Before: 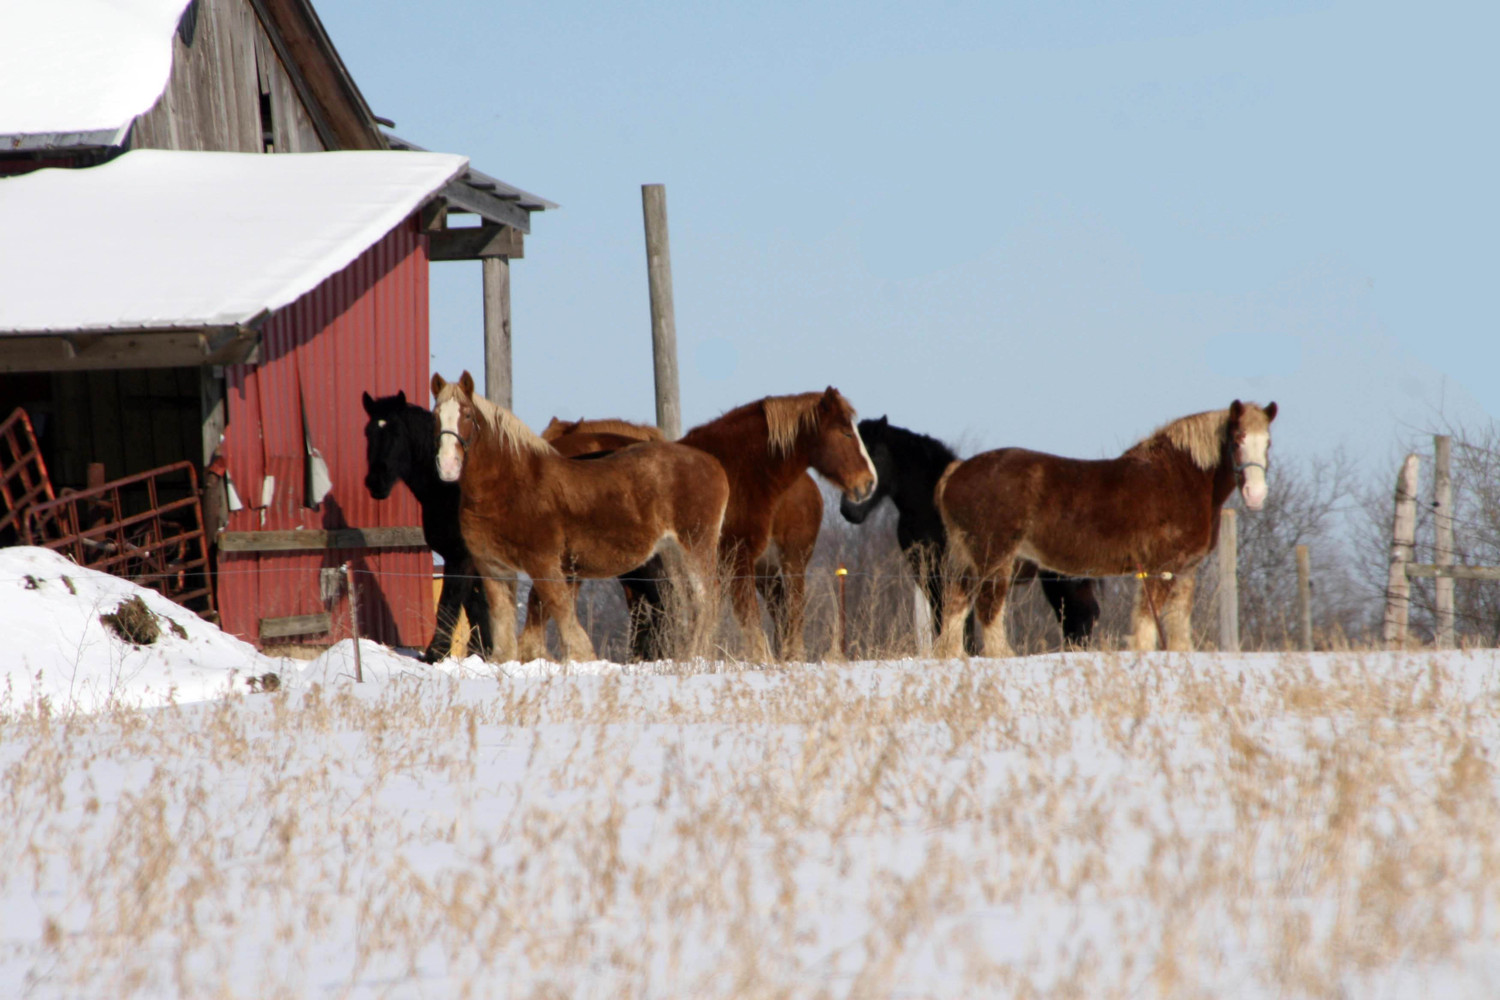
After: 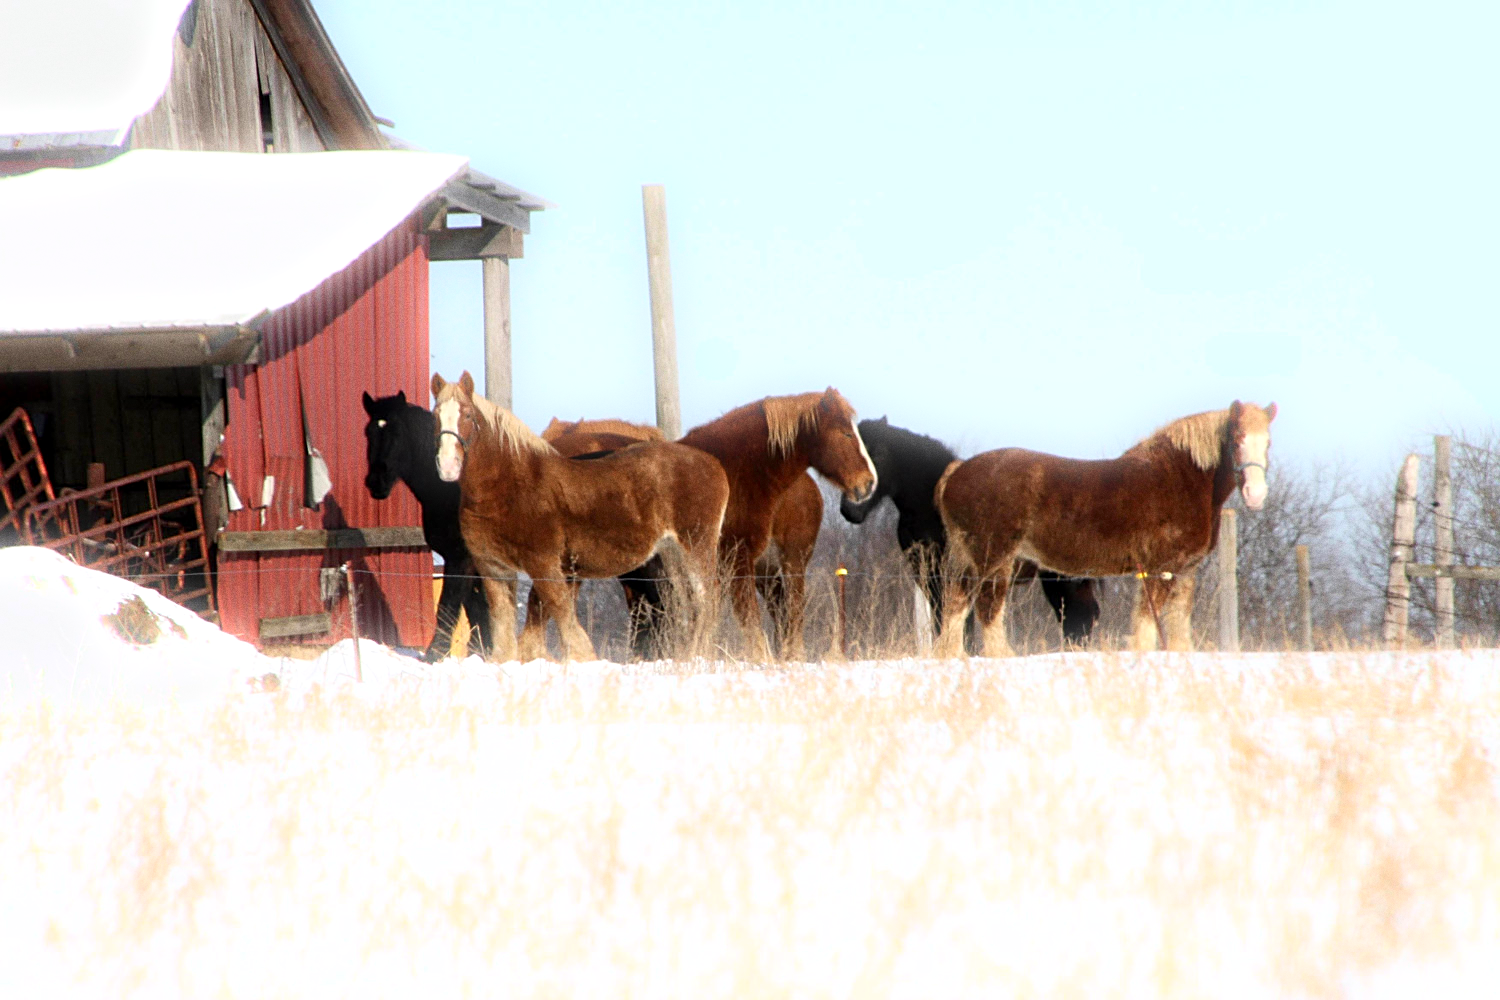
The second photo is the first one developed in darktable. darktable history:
exposure: black level correction 0.001, exposure 0.5 EV, compensate exposure bias true, compensate highlight preservation false
grain: coarseness 0.09 ISO
sharpen: radius 1.967
bloom: size 5%, threshold 95%, strength 15%
